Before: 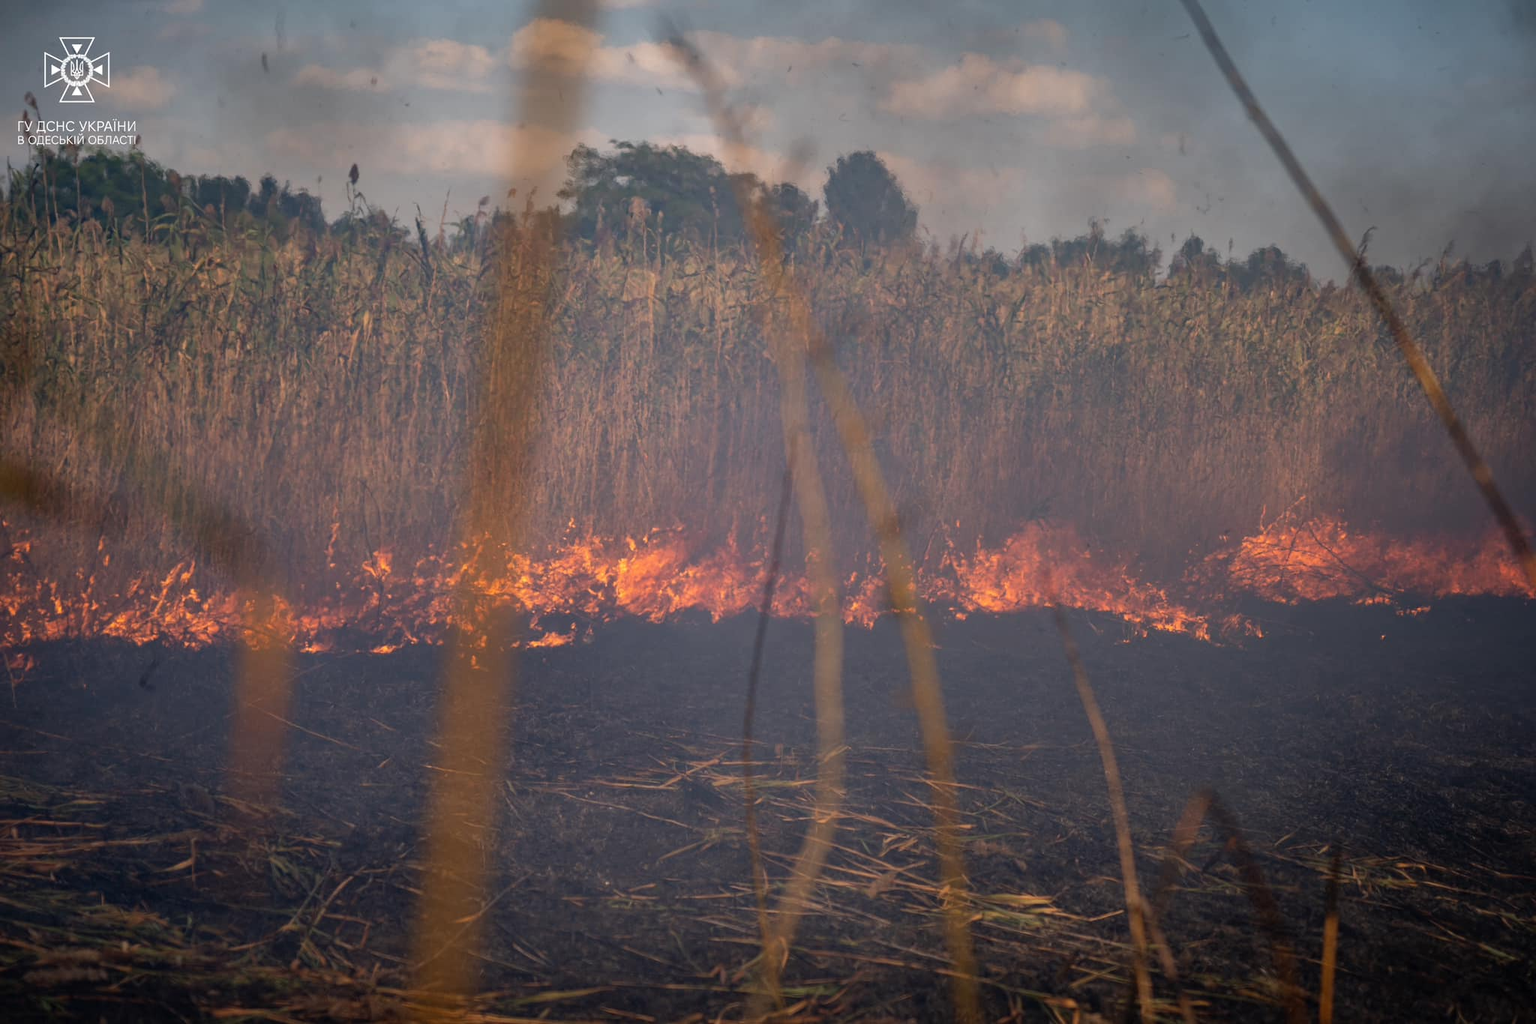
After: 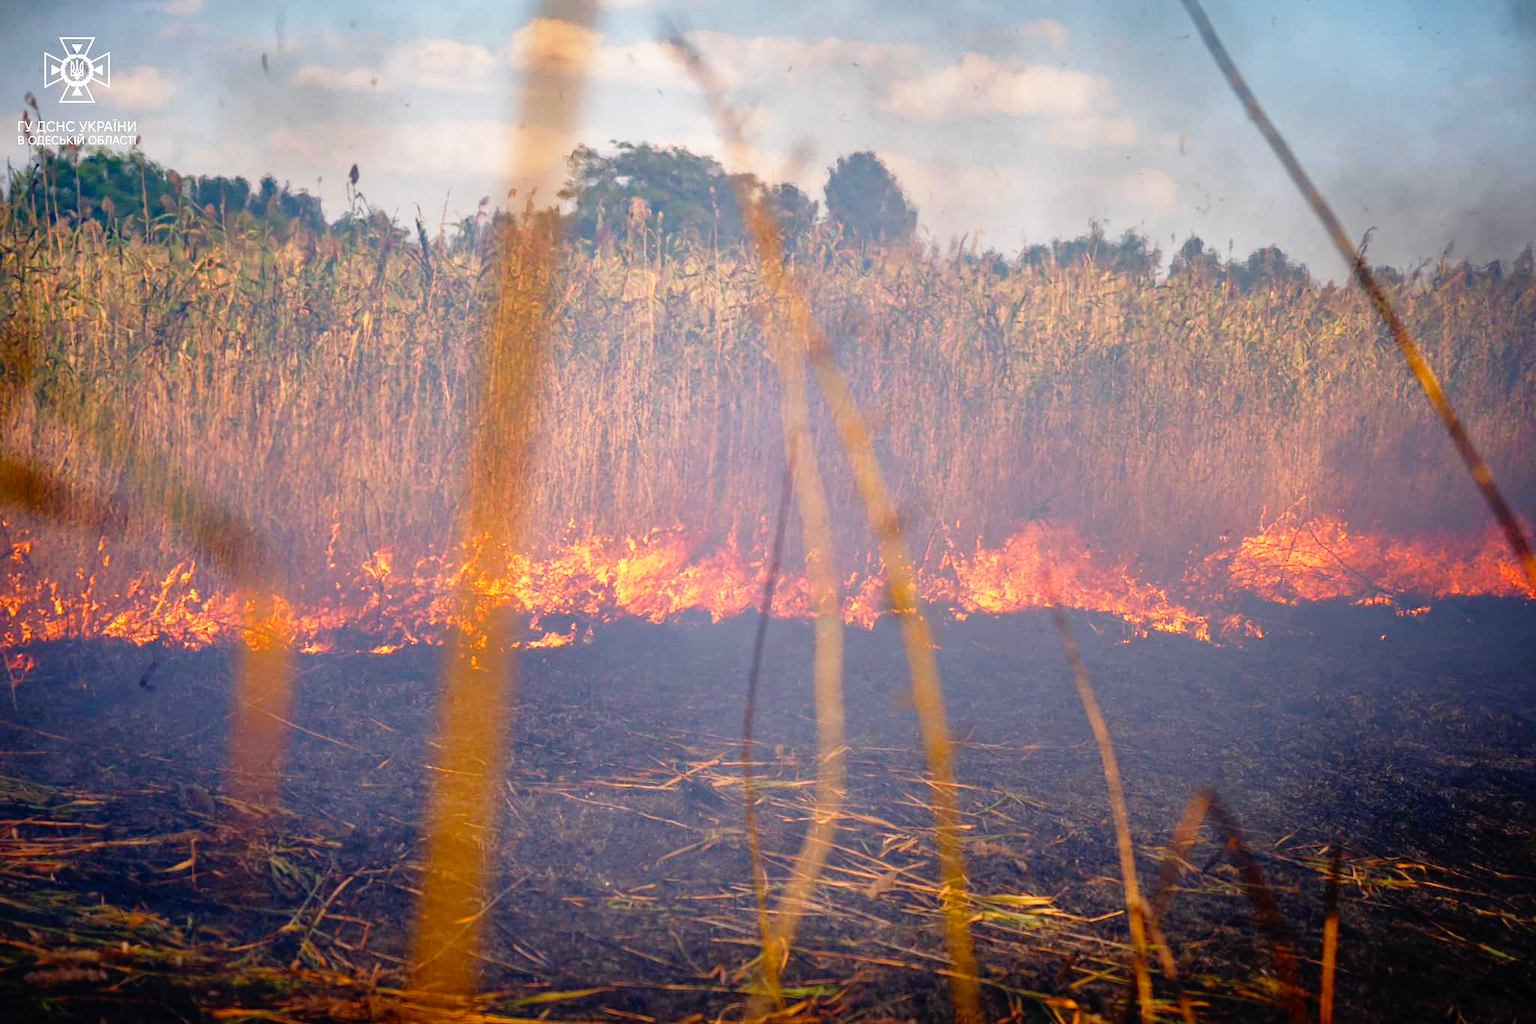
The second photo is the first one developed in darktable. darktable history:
color balance rgb: perceptual saturation grading › global saturation 20%, perceptual saturation grading › highlights -25%, perceptual saturation grading › shadows 50%
base curve: curves: ch0 [(0, 0) (0.012, 0.01) (0.073, 0.168) (0.31, 0.711) (0.645, 0.957) (1, 1)], preserve colors none
